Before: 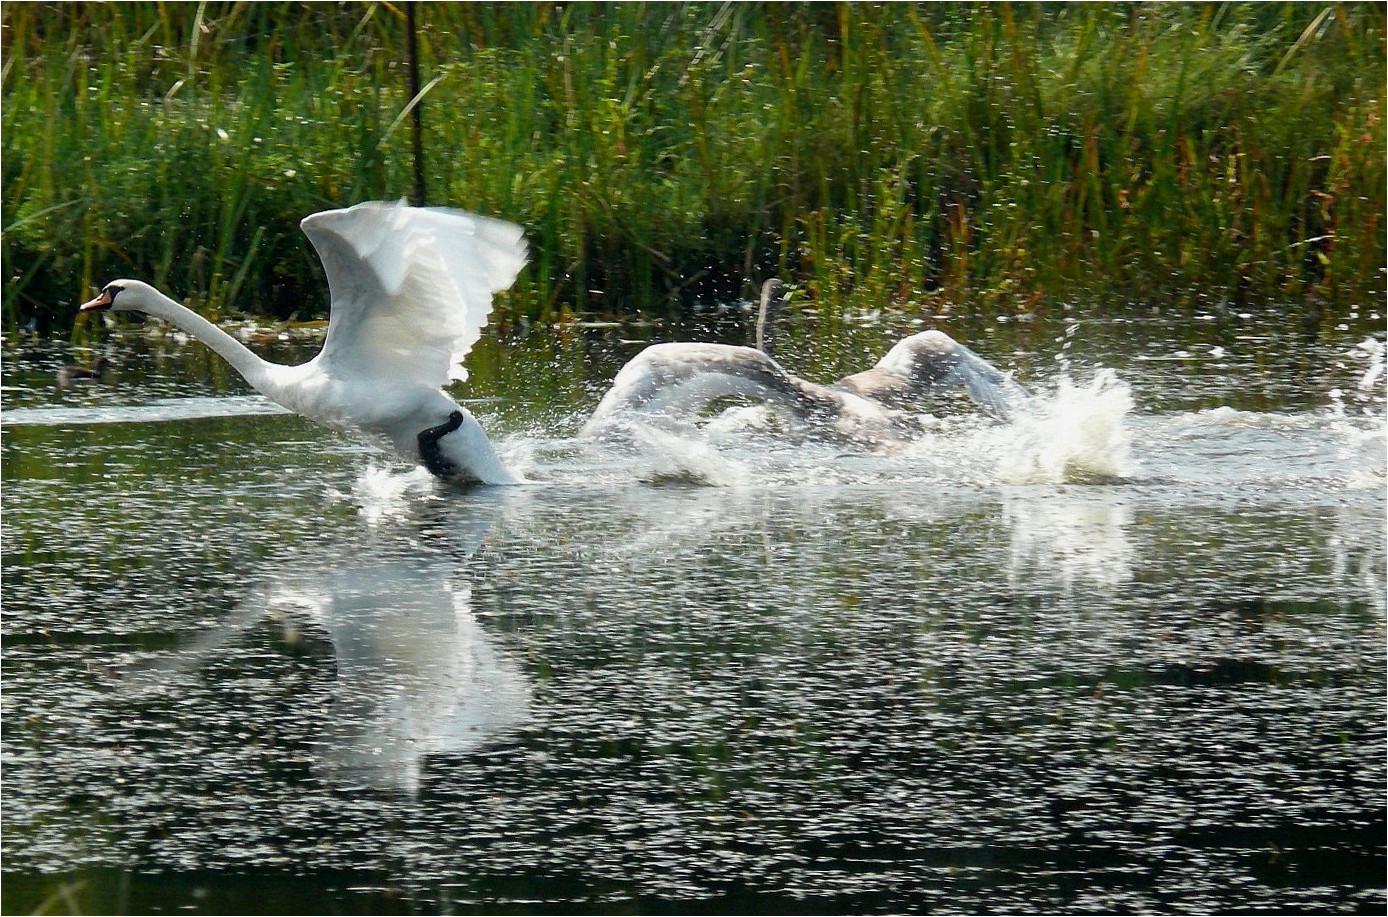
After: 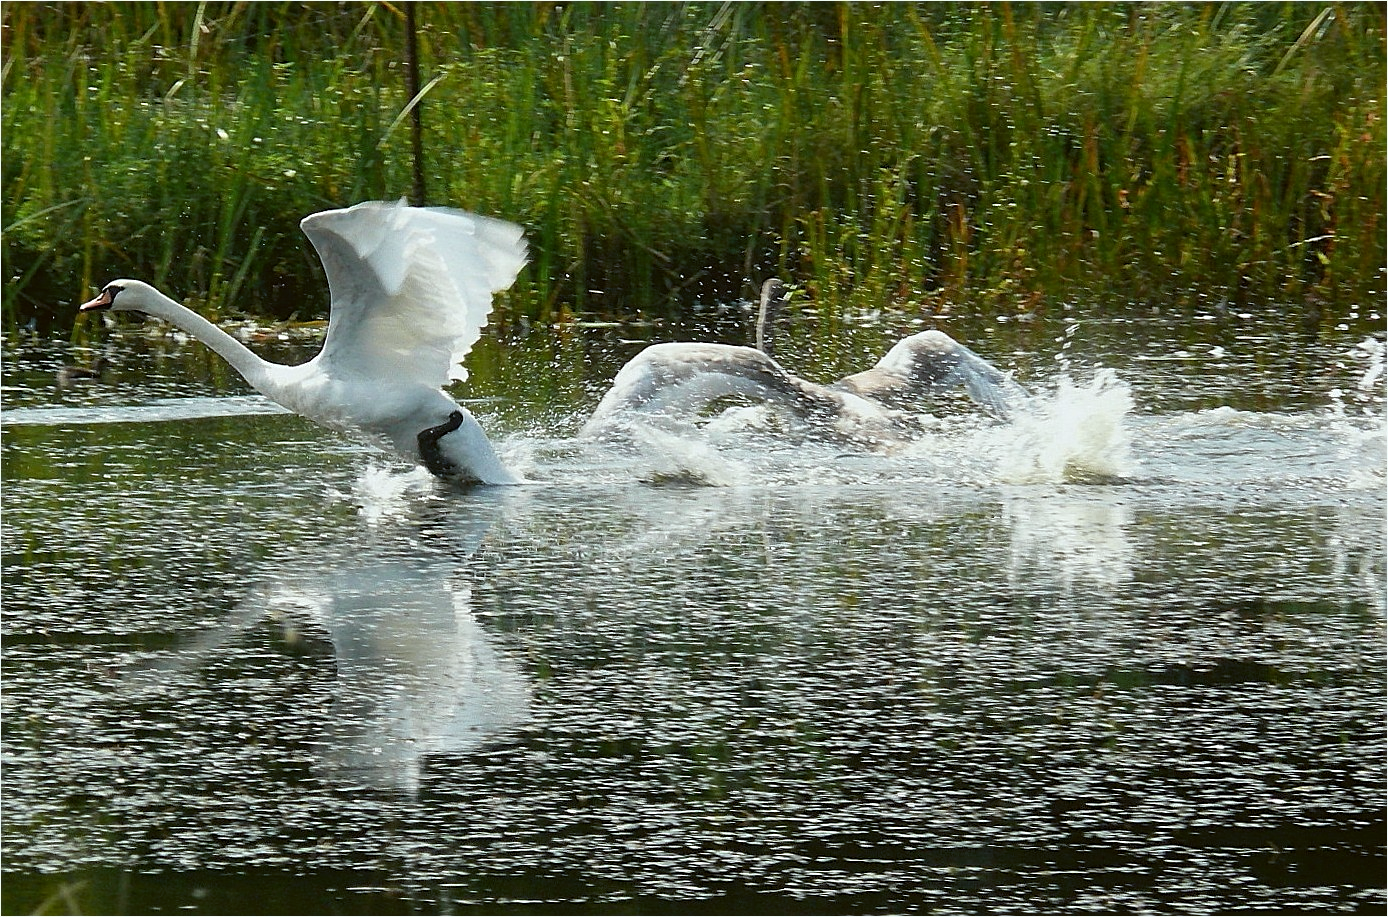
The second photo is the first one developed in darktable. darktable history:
sharpen: on, module defaults
color balance: lift [1.004, 1.002, 1.002, 0.998], gamma [1, 1.007, 1.002, 0.993], gain [1, 0.977, 1.013, 1.023], contrast -3.64%
